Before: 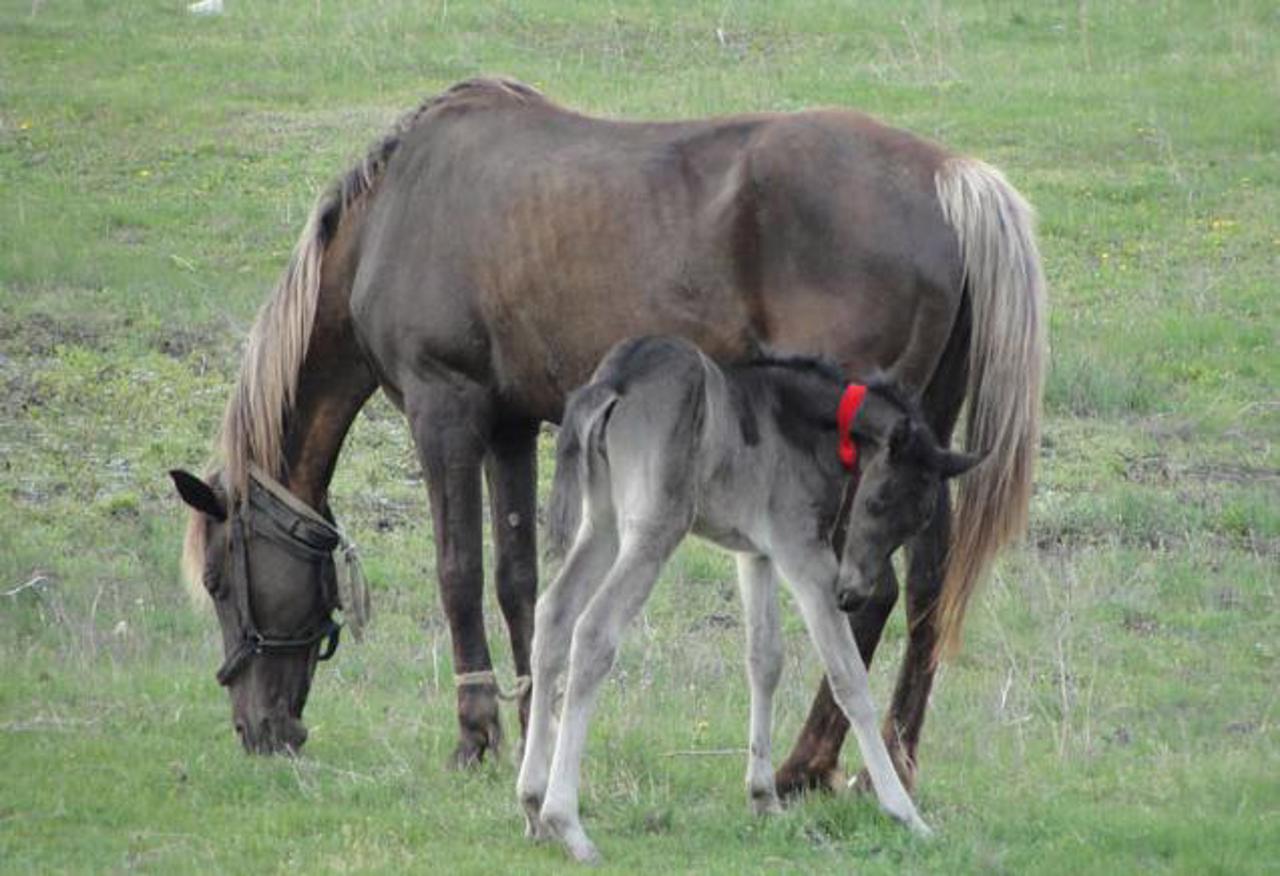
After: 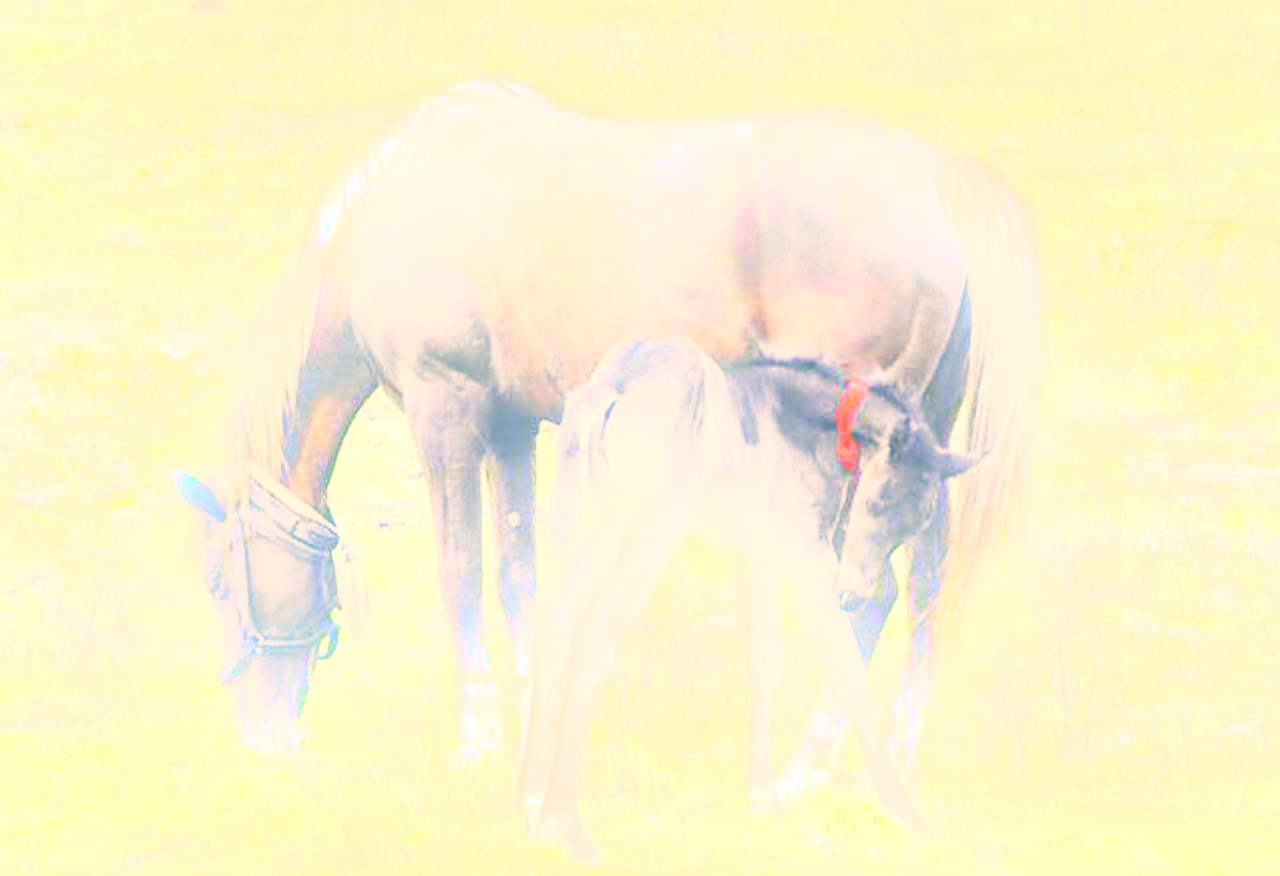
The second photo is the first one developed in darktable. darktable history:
color correction: highlights a* 10.32, highlights b* 14.66, shadows a* -9.59, shadows b* -15.02
sharpen: on, module defaults
white balance: emerald 1
tone equalizer: on, module defaults
exposure: exposure 2.003 EV, compensate highlight preservation false
bloom: threshold 82.5%, strength 16.25%
base curve: curves: ch0 [(0, 0) (0.036, 0.025) (0.121, 0.166) (0.206, 0.329) (0.605, 0.79) (1, 1)], preserve colors none
